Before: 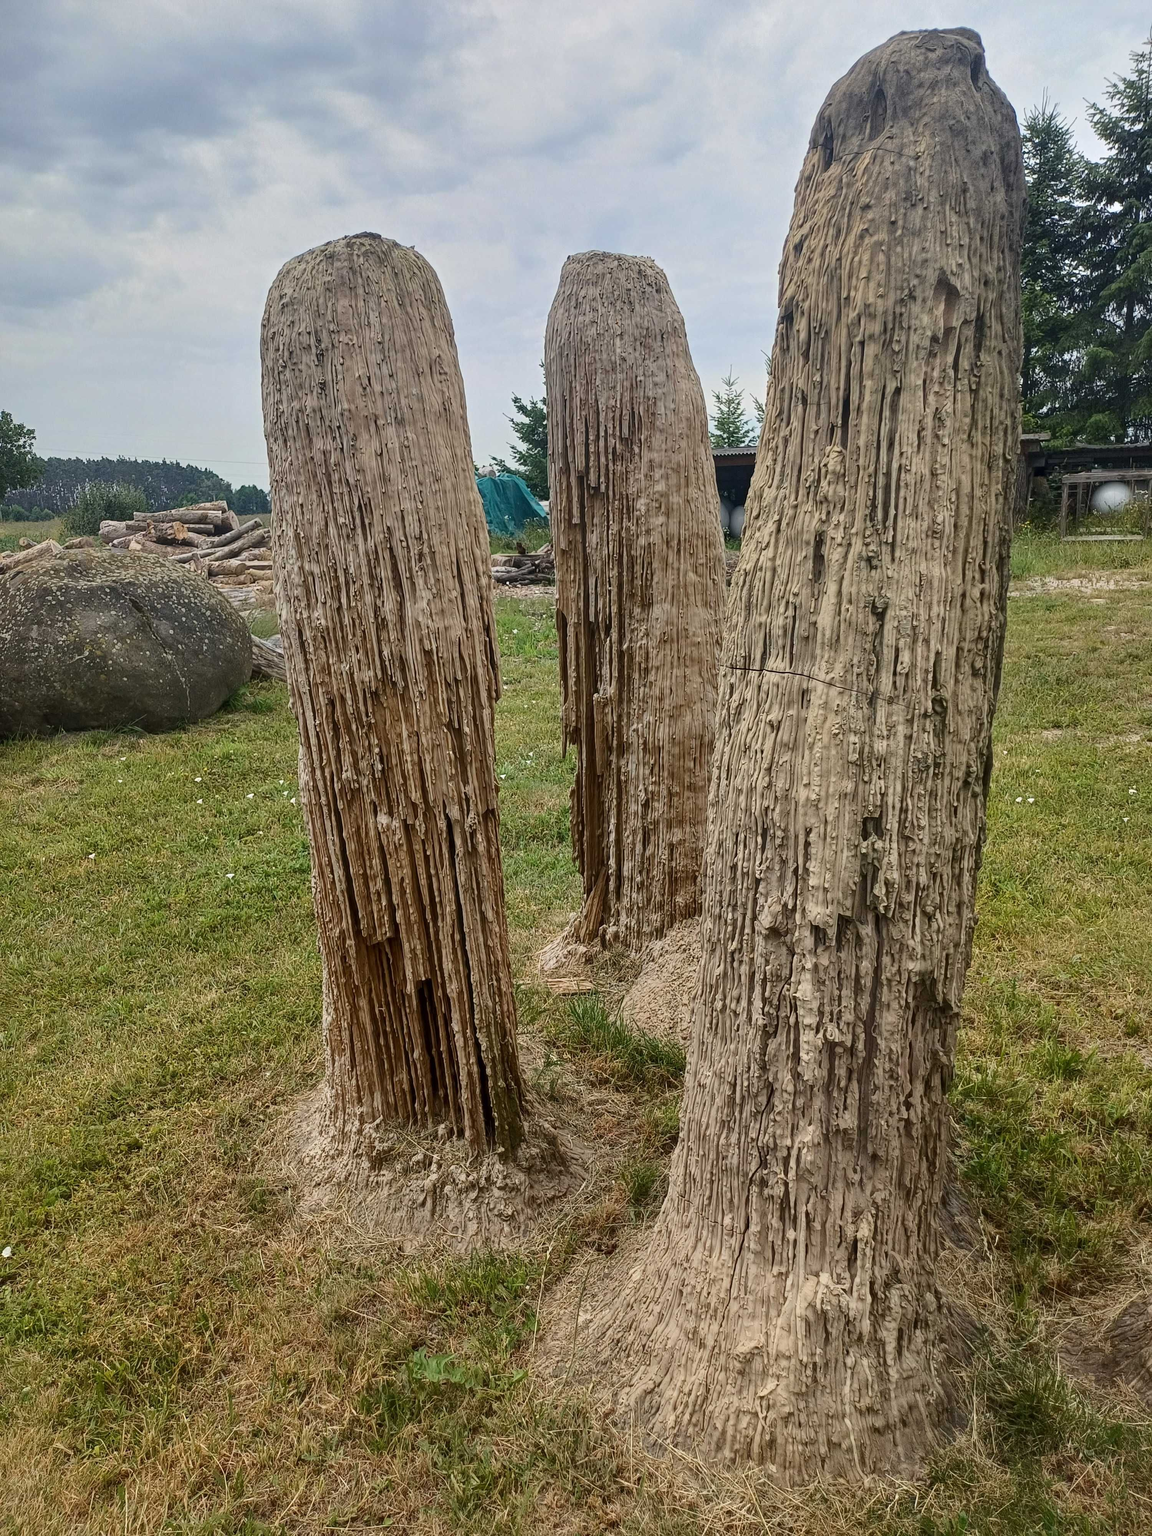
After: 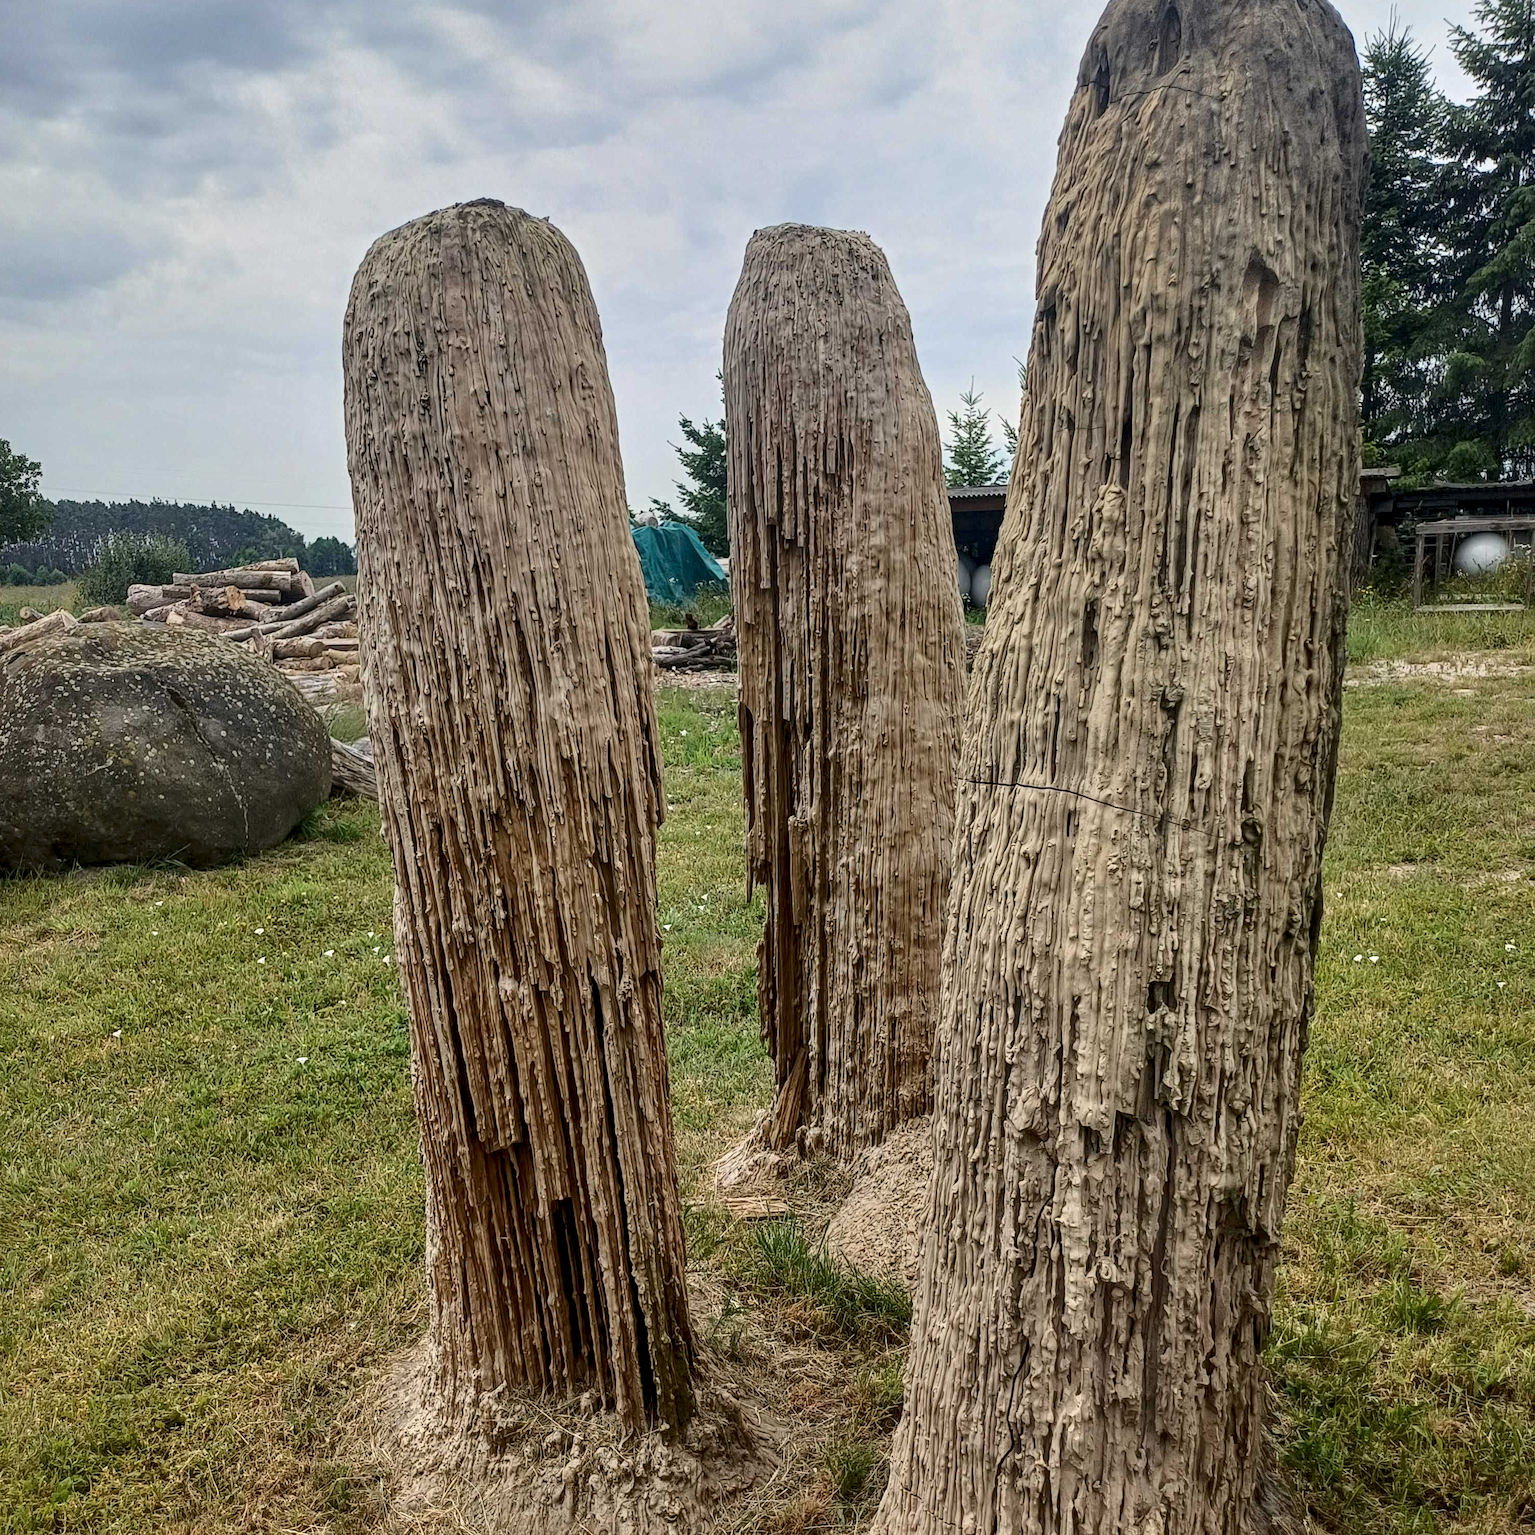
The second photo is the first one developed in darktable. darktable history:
crop: left 0.401%, top 5.494%, bottom 19.799%
local contrast: highlights 26%, shadows 74%, midtone range 0.746
